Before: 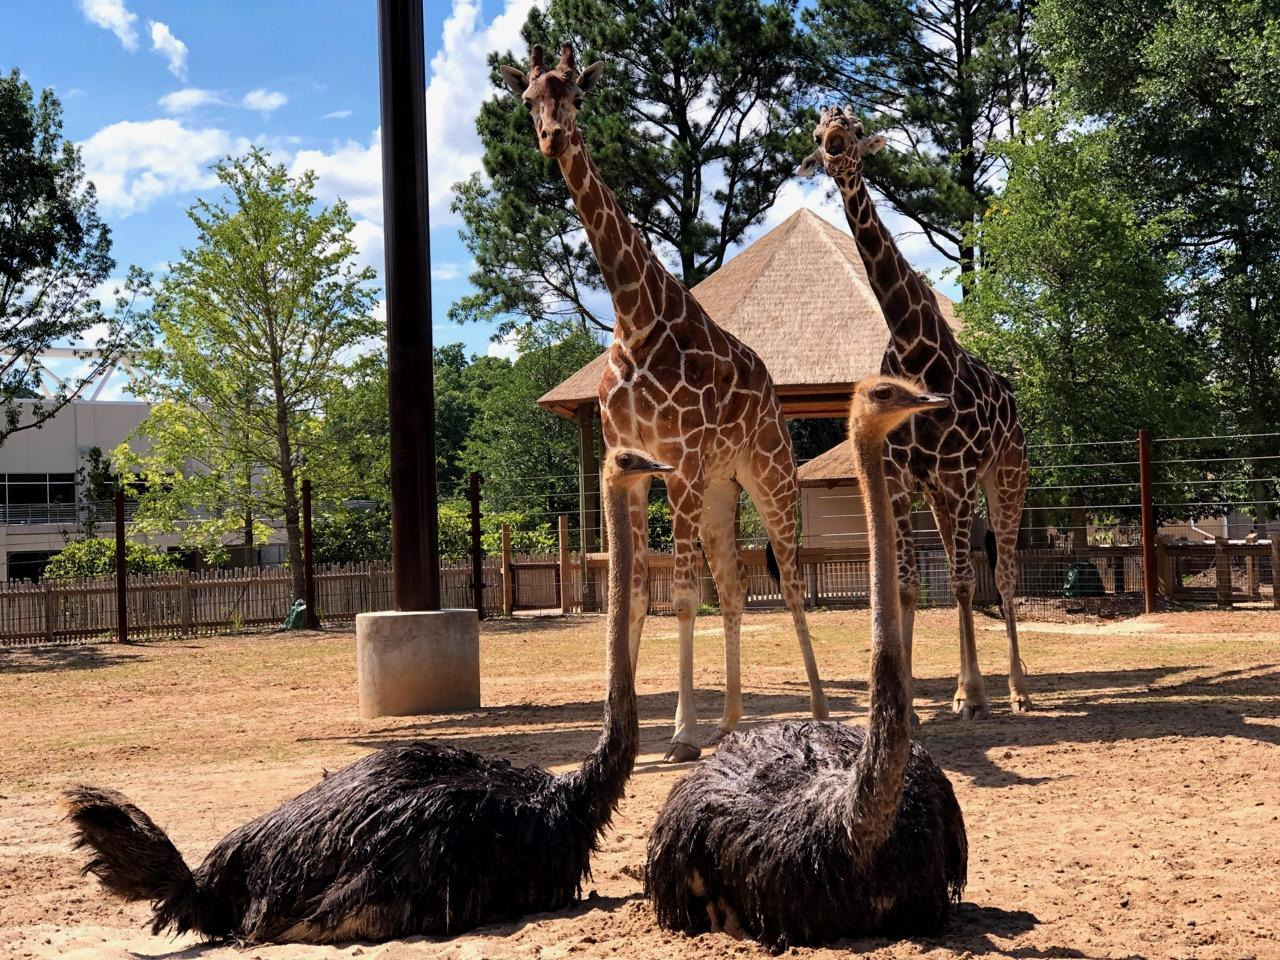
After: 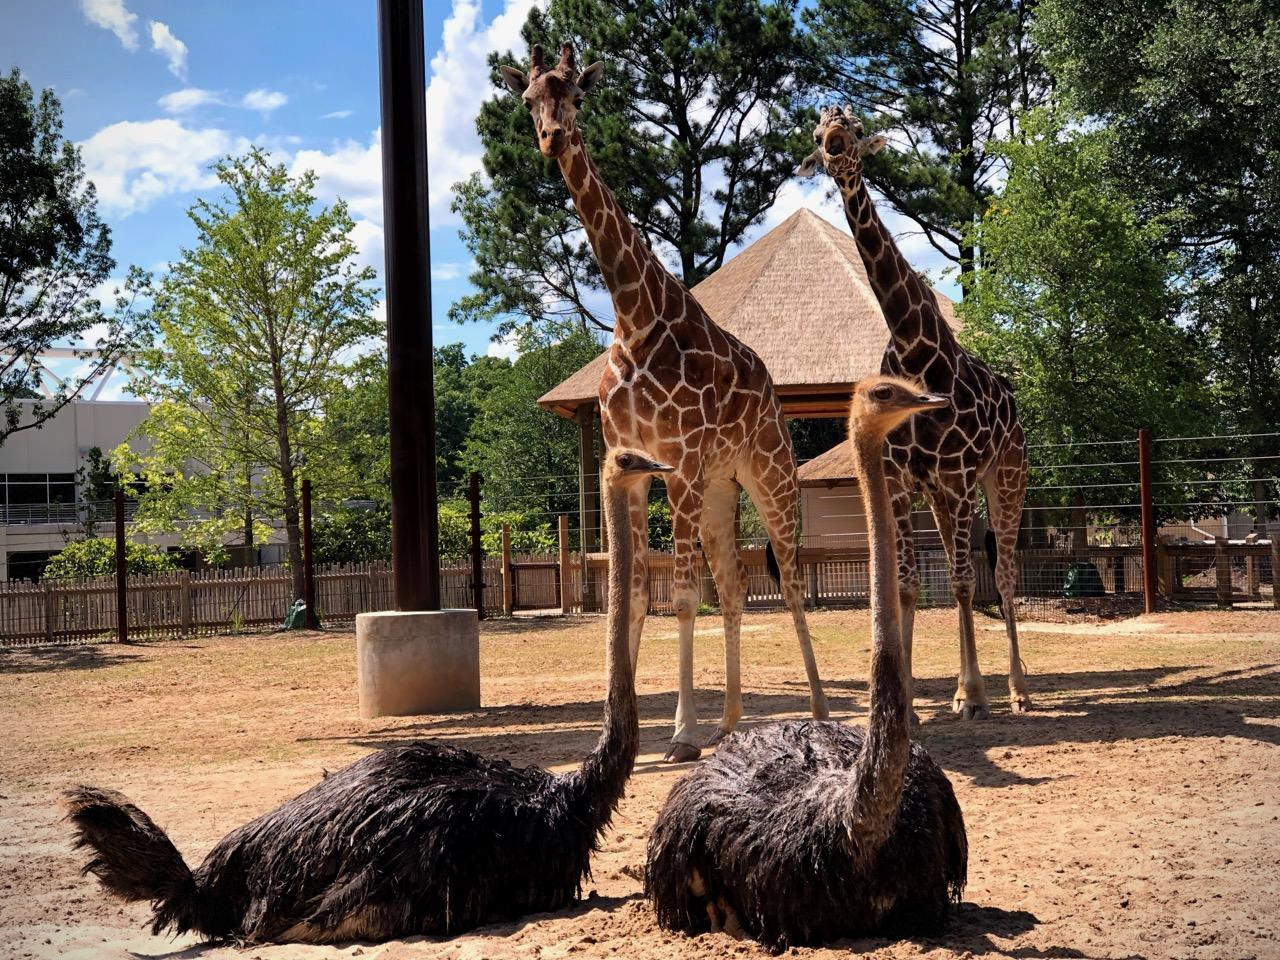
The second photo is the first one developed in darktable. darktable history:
vignetting: fall-off radius 61.15%, dithering 8-bit output
